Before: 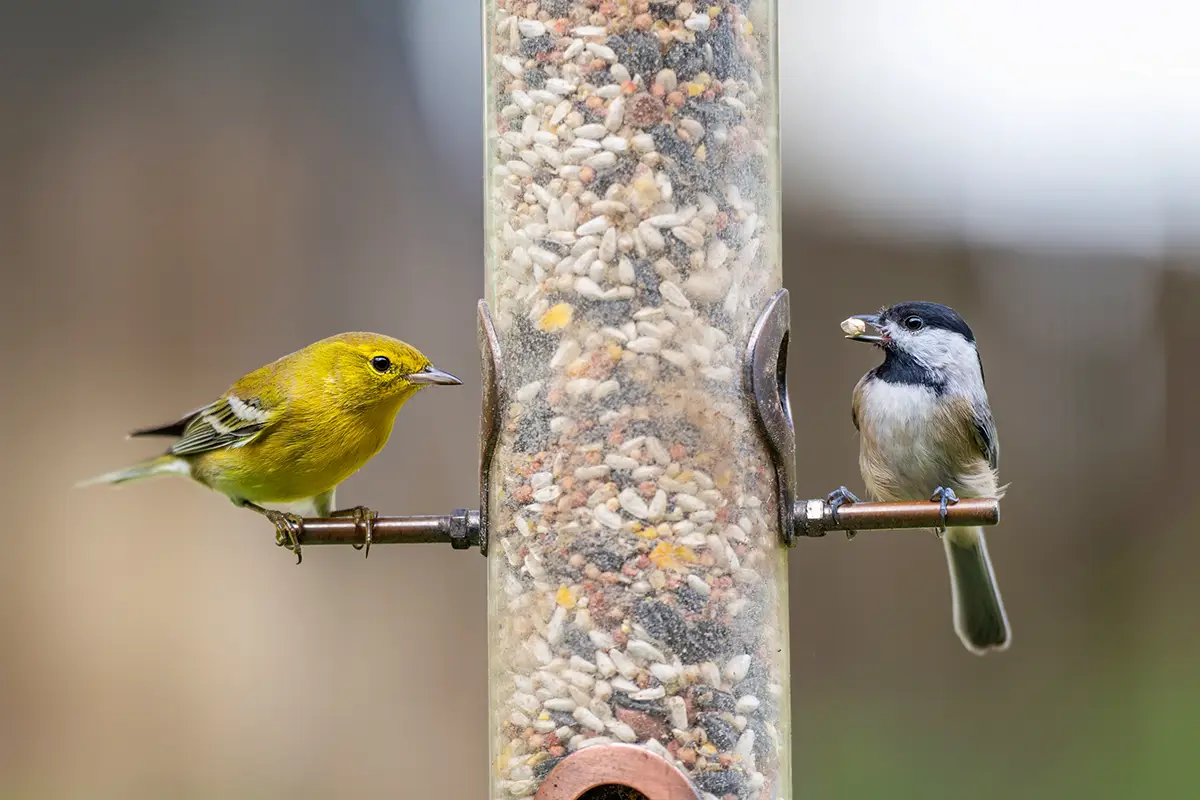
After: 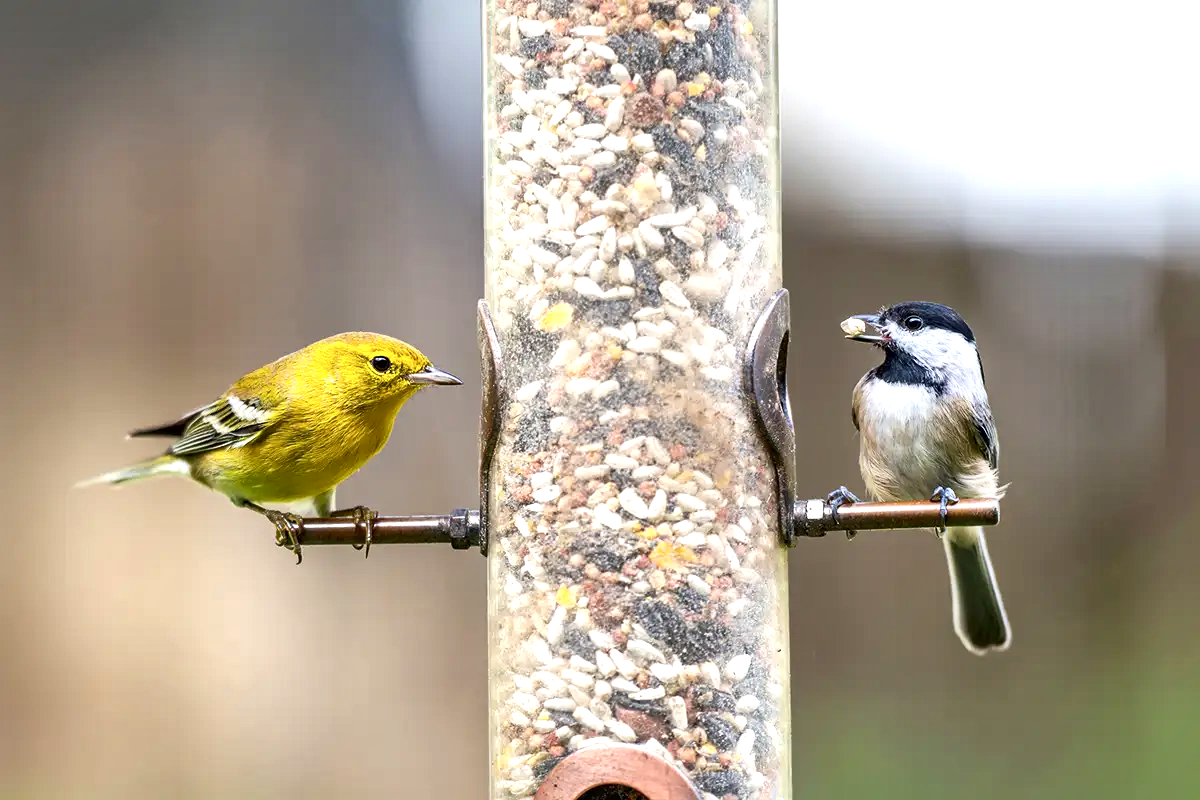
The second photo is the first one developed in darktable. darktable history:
local contrast: mode bilateral grid, contrast 25, coarseness 60, detail 151%, midtone range 0.2
exposure: exposure 0.515 EV, compensate highlight preservation false
